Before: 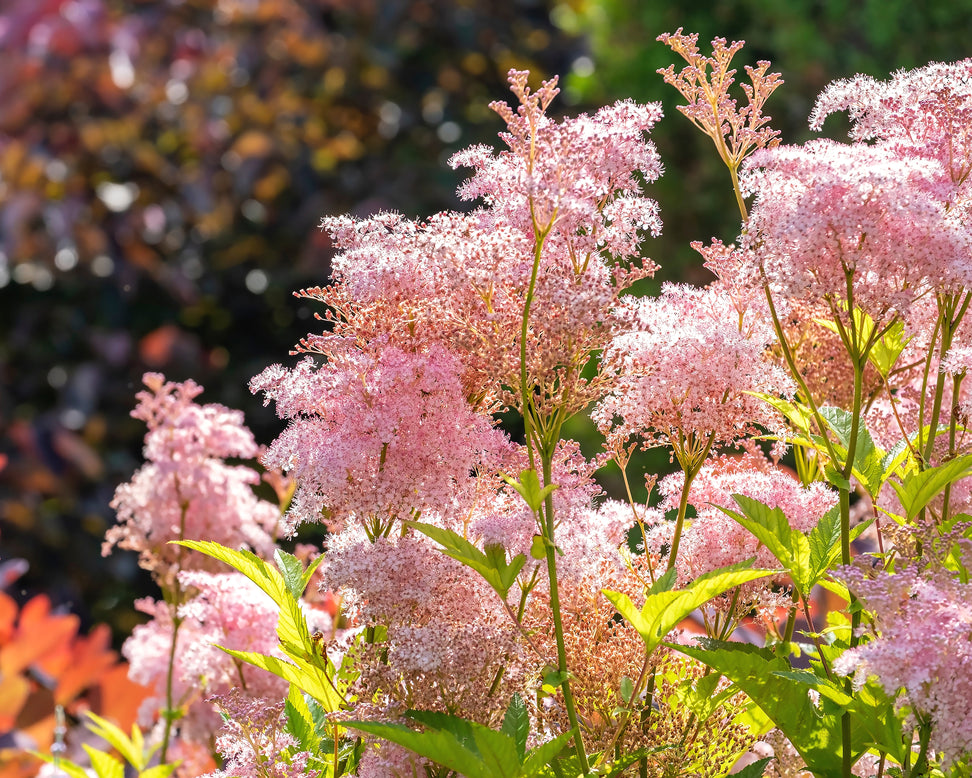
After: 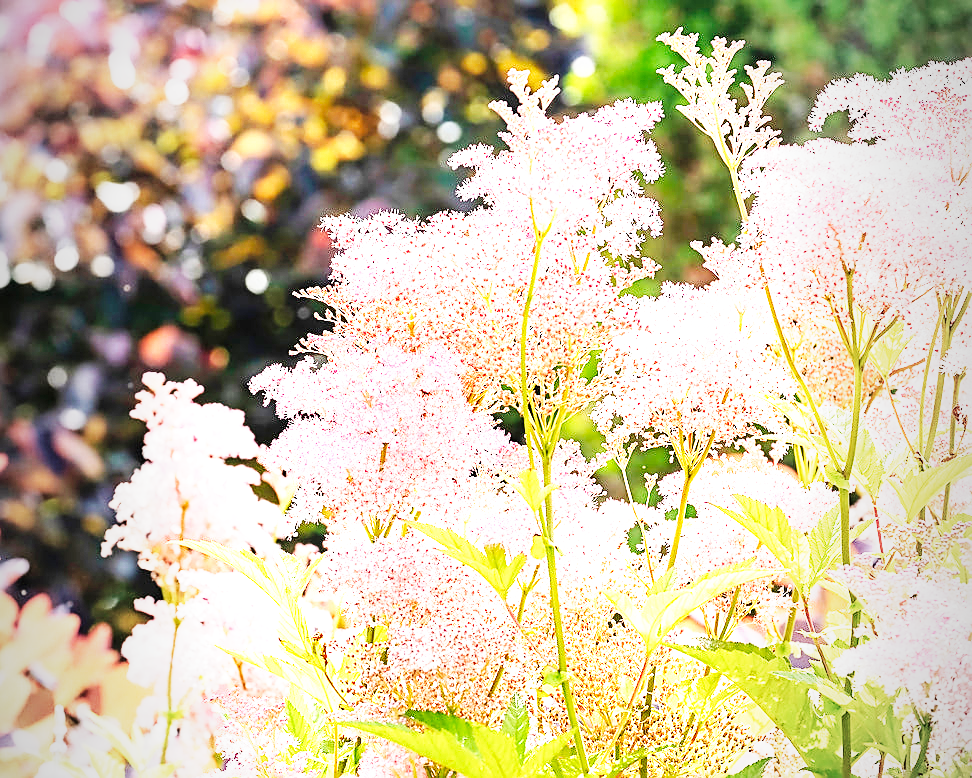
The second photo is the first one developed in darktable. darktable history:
sharpen: on, module defaults
exposure: black level correction 0, exposure 1.507 EV, compensate exposure bias true, compensate highlight preservation false
vignetting: fall-off start 96.66%, fall-off radius 100.01%, width/height ratio 0.611
base curve: curves: ch0 [(0, 0) (0.007, 0.004) (0.027, 0.03) (0.046, 0.07) (0.207, 0.54) (0.442, 0.872) (0.673, 0.972) (1, 1)], preserve colors none
